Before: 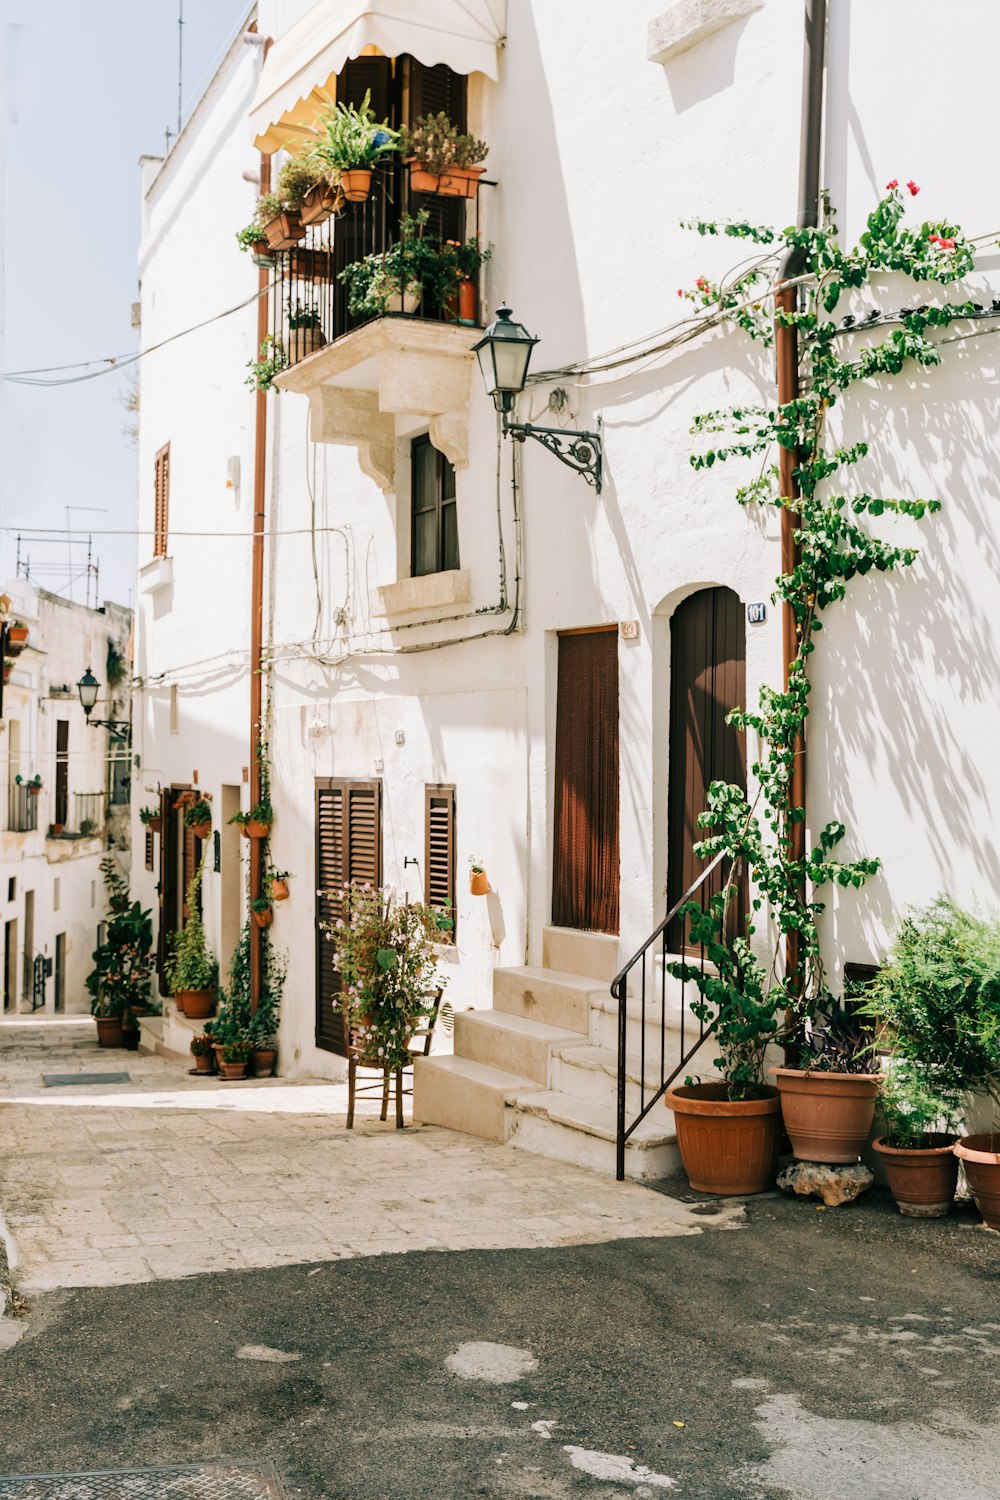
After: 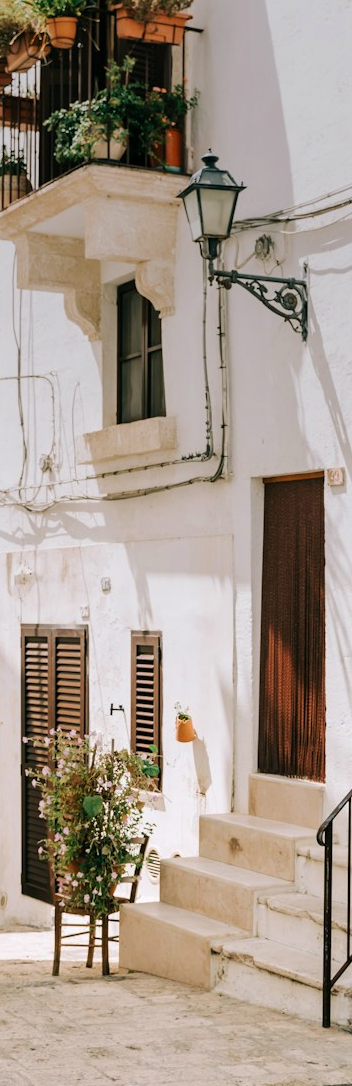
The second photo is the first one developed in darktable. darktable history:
graduated density: on, module defaults
crop and rotate: left 29.476%, top 10.214%, right 35.32%, bottom 17.333%
white balance: red 1.004, blue 1.024
